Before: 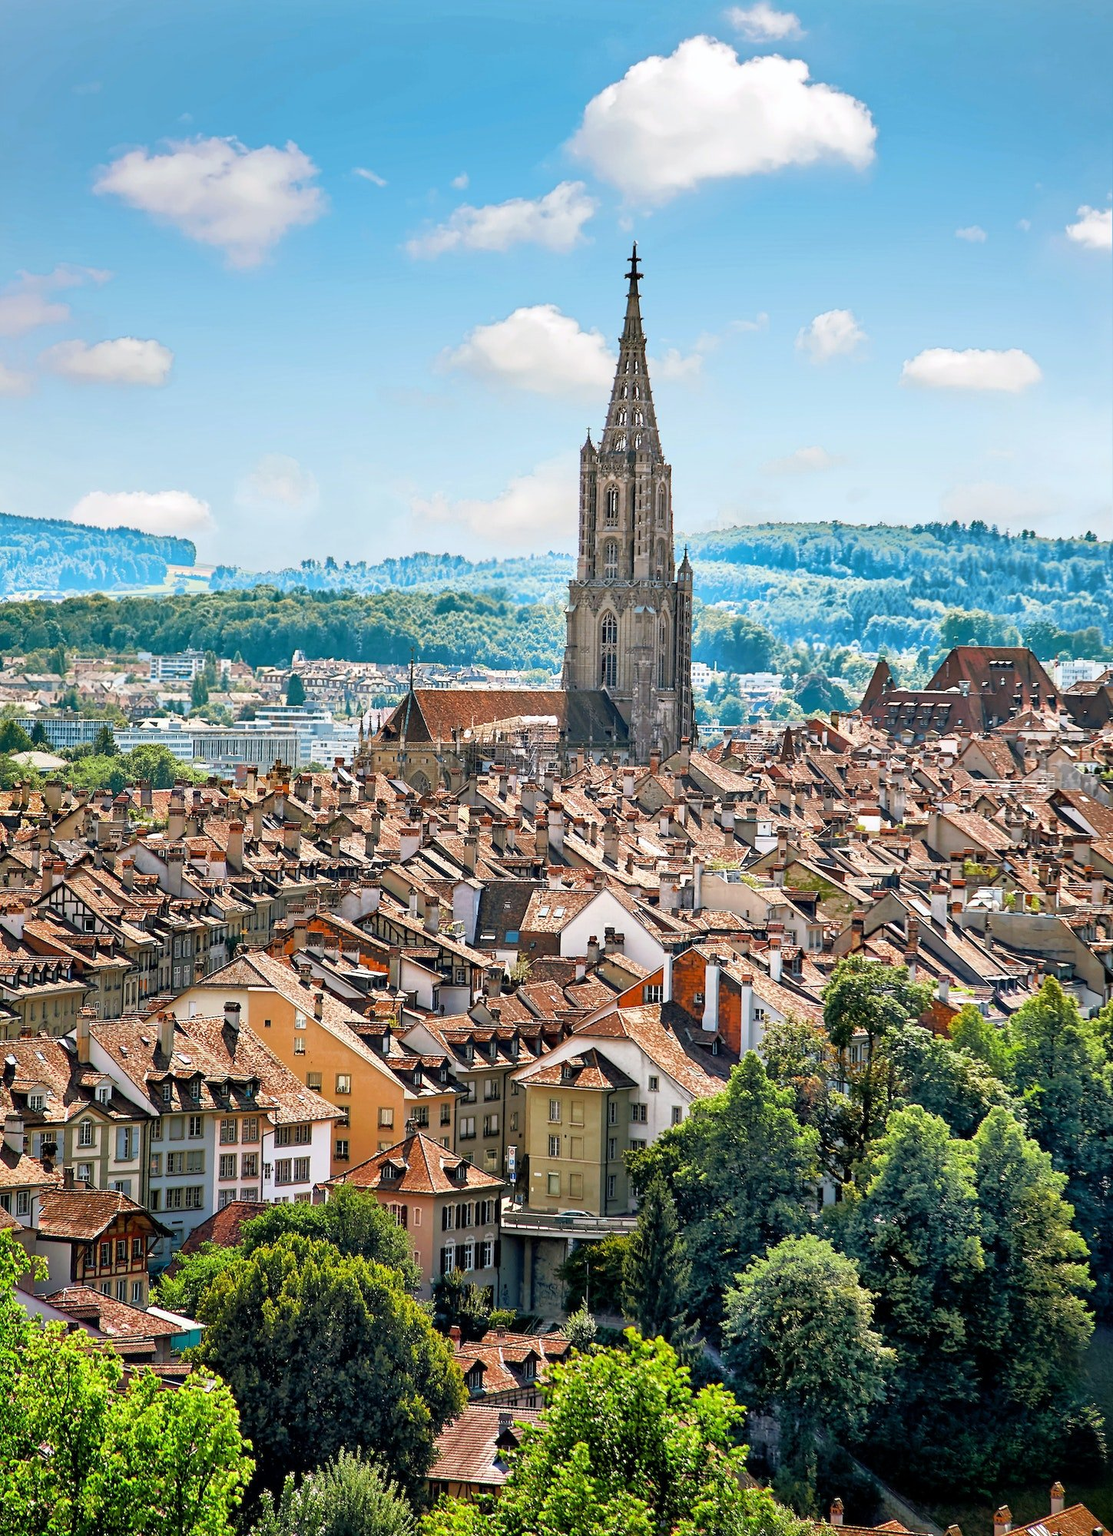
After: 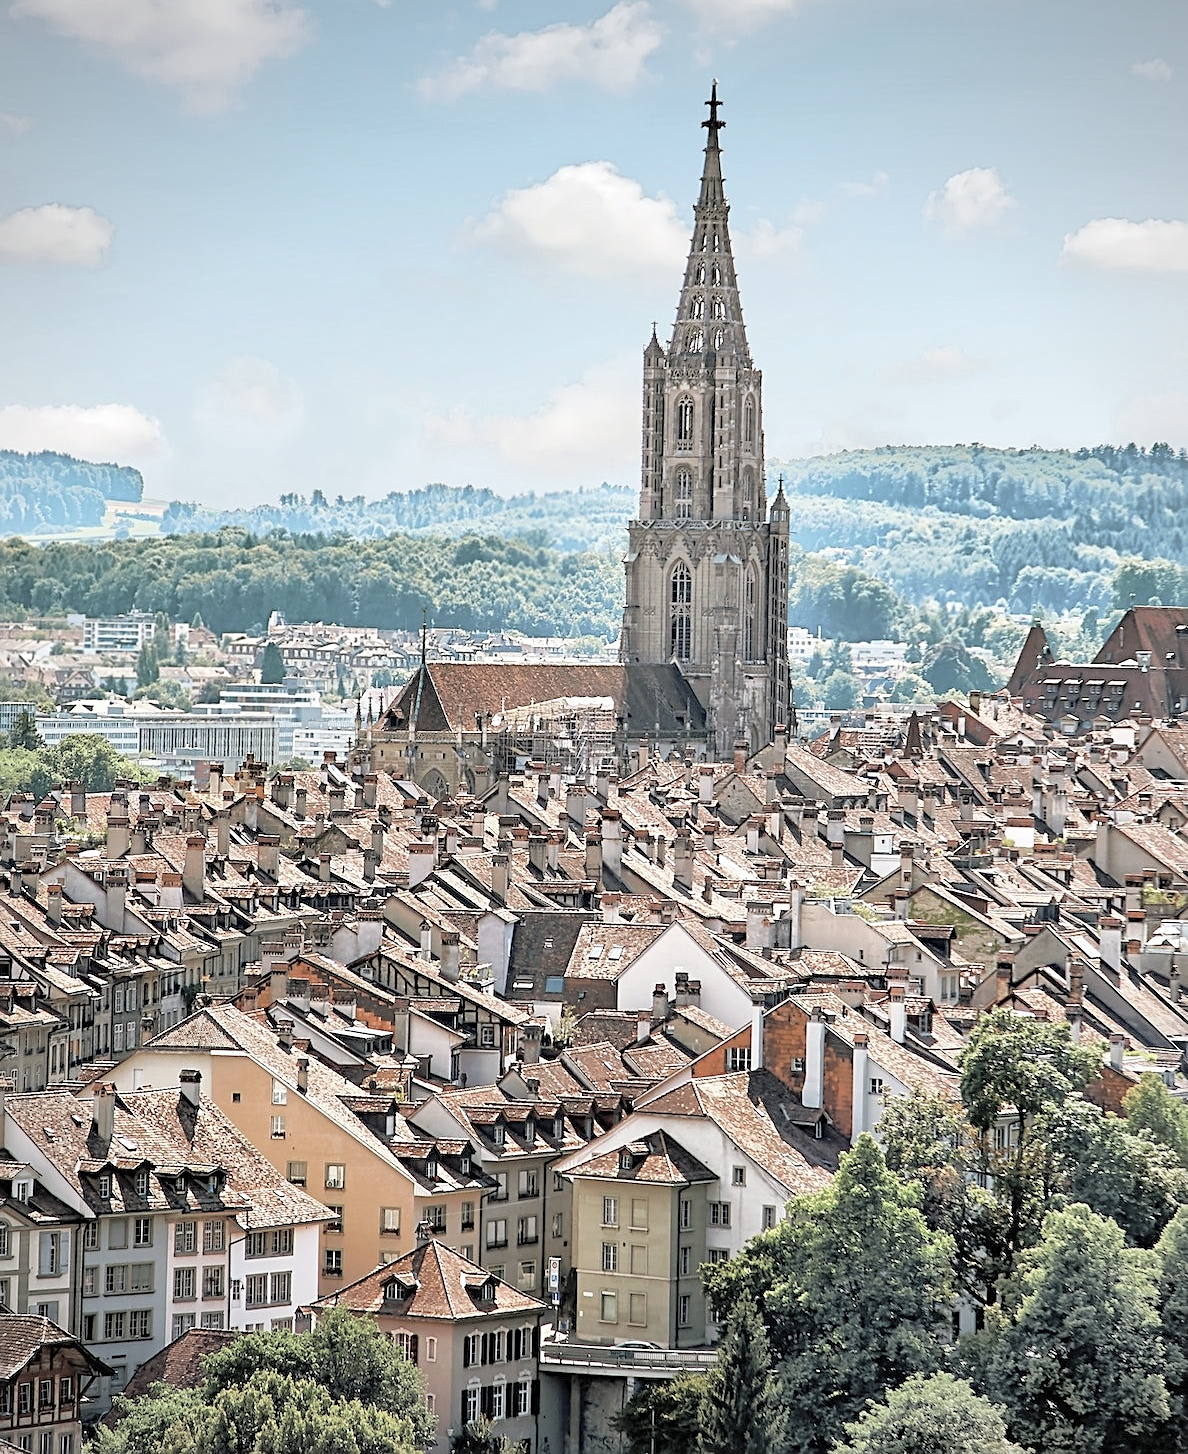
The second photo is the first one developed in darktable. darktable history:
contrast brightness saturation: brightness 0.187, saturation -0.481
vignetting: brightness -0.263
sharpen: amount 0.491
crop: left 7.735%, top 11.793%, right 10.229%, bottom 15.467%
